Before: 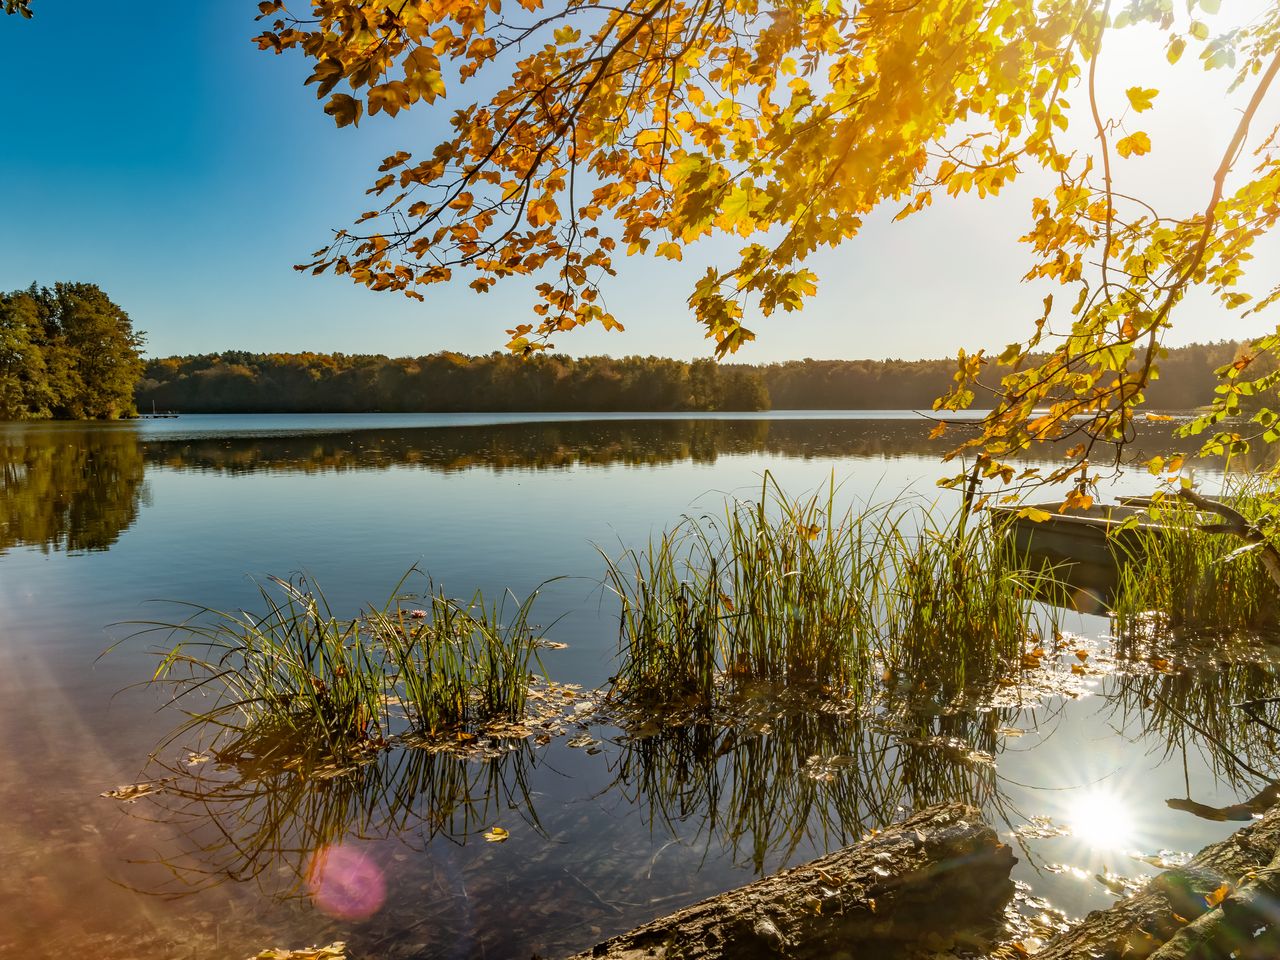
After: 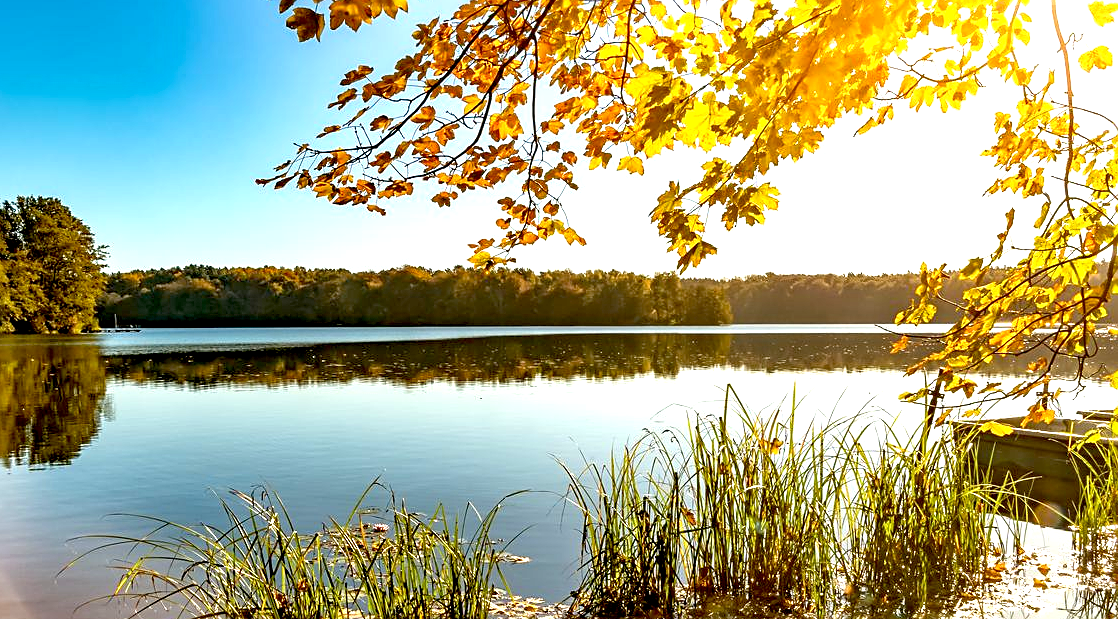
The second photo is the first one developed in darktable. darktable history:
crop: left 2.994%, top 9.001%, right 9.624%, bottom 26.502%
sharpen: on, module defaults
exposure: black level correction 0.011, exposure 1.087 EV, compensate highlight preservation false
shadows and highlights: shadows 37.33, highlights -27.68, soften with gaussian
